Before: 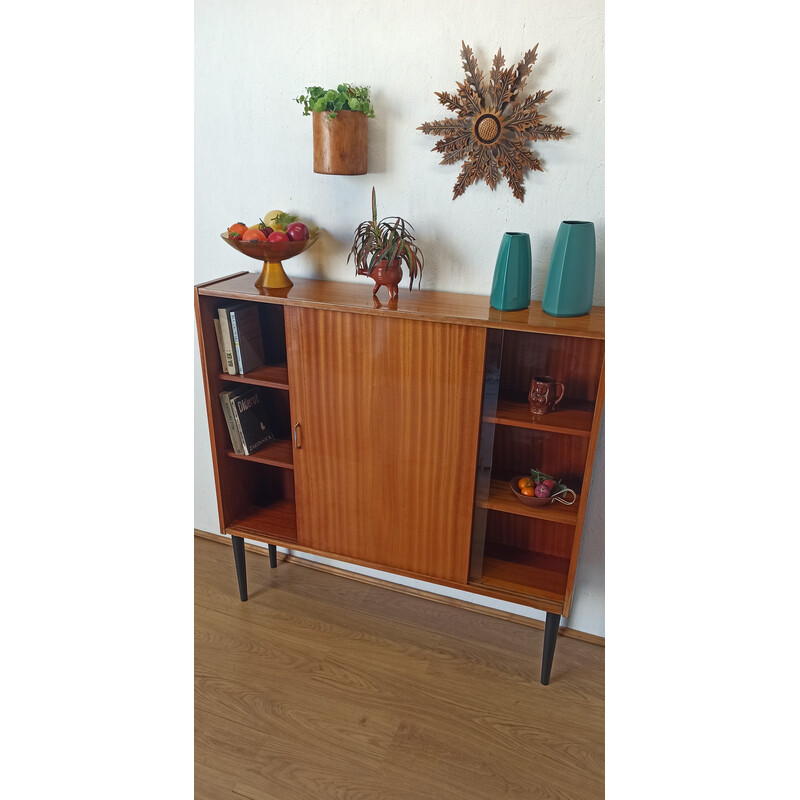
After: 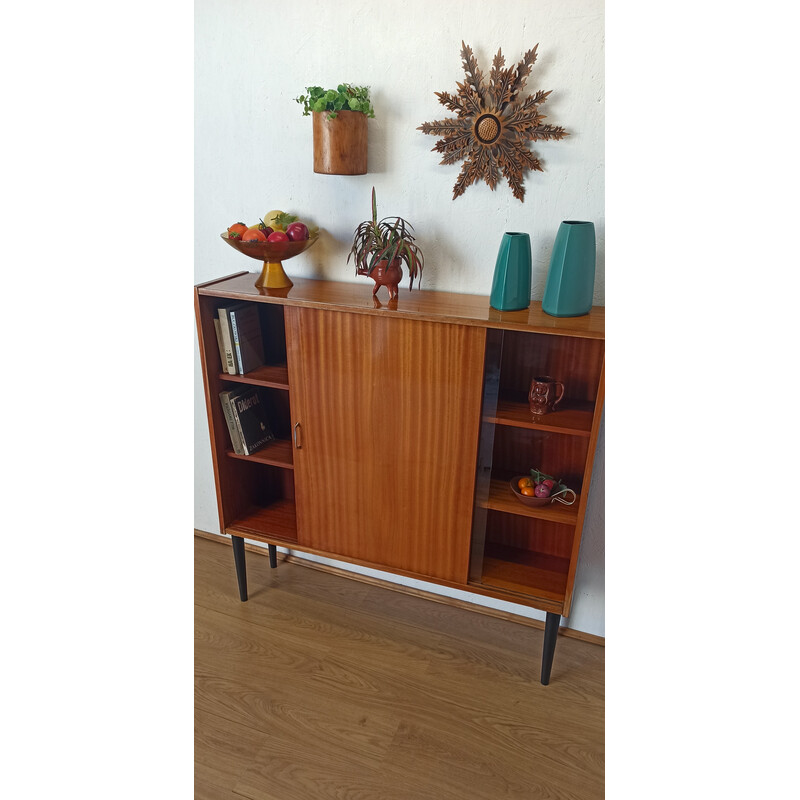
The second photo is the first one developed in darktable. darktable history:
contrast brightness saturation: contrast 0.031, brightness -0.033
